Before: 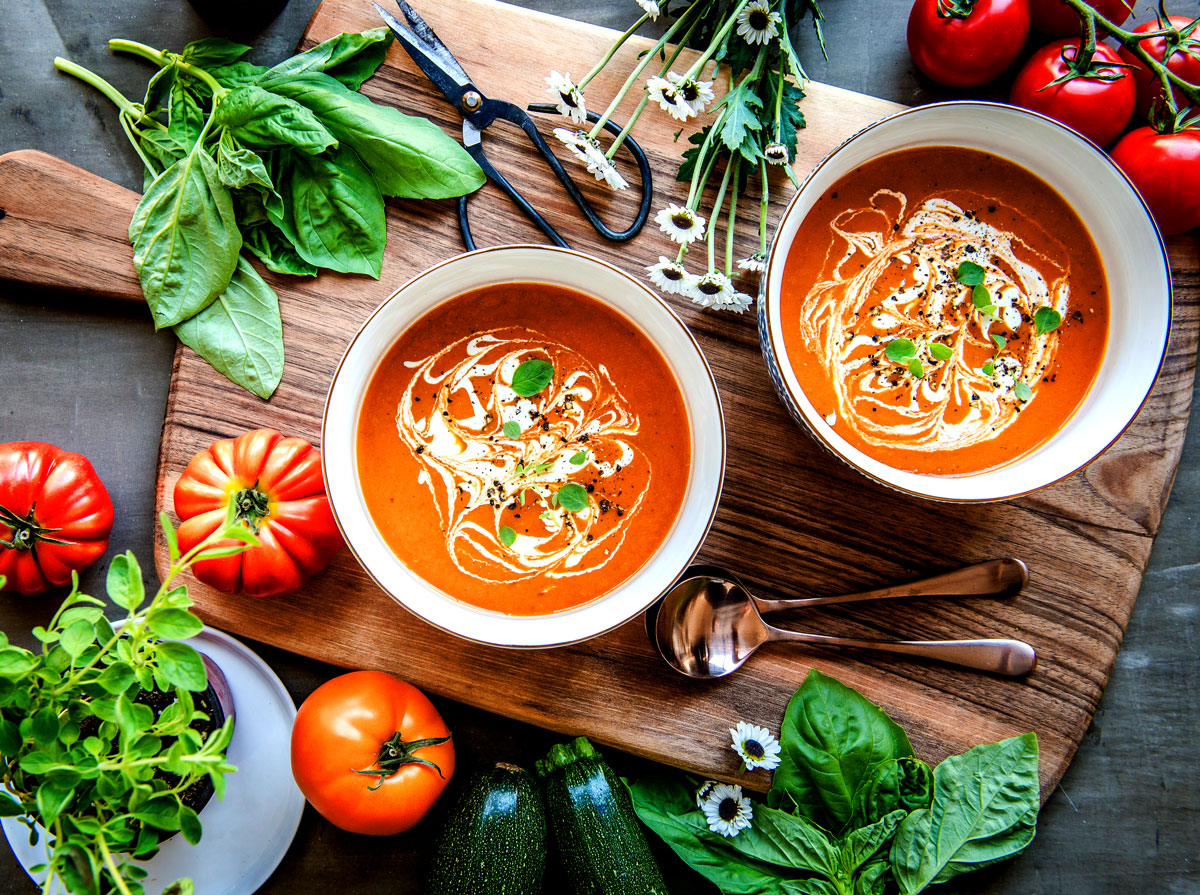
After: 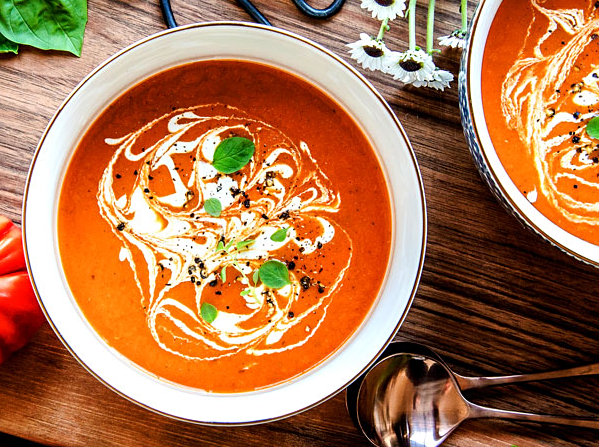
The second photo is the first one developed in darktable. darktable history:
sharpen: amount 0.2
rotate and perspective: automatic cropping original format, crop left 0, crop top 0
tone equalizer: on, module defaults
crop: left 25%, top 25%, right 25%, bottom 25%
